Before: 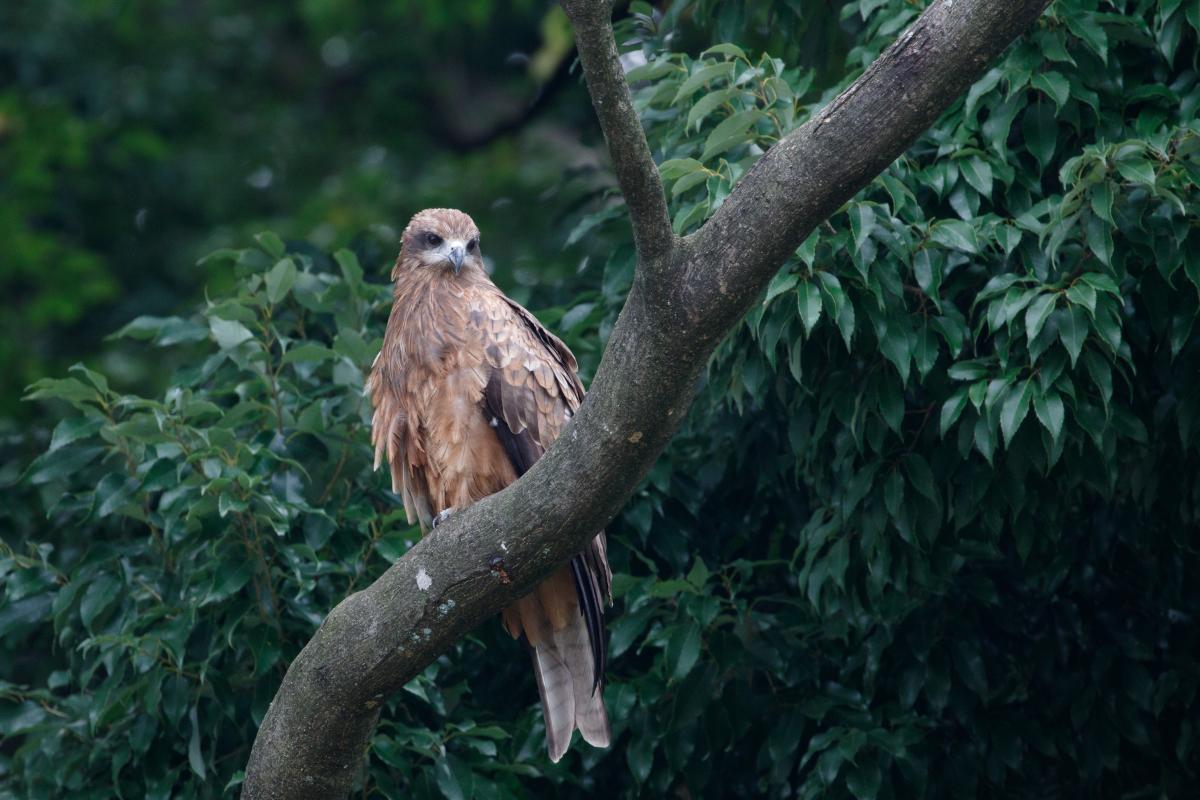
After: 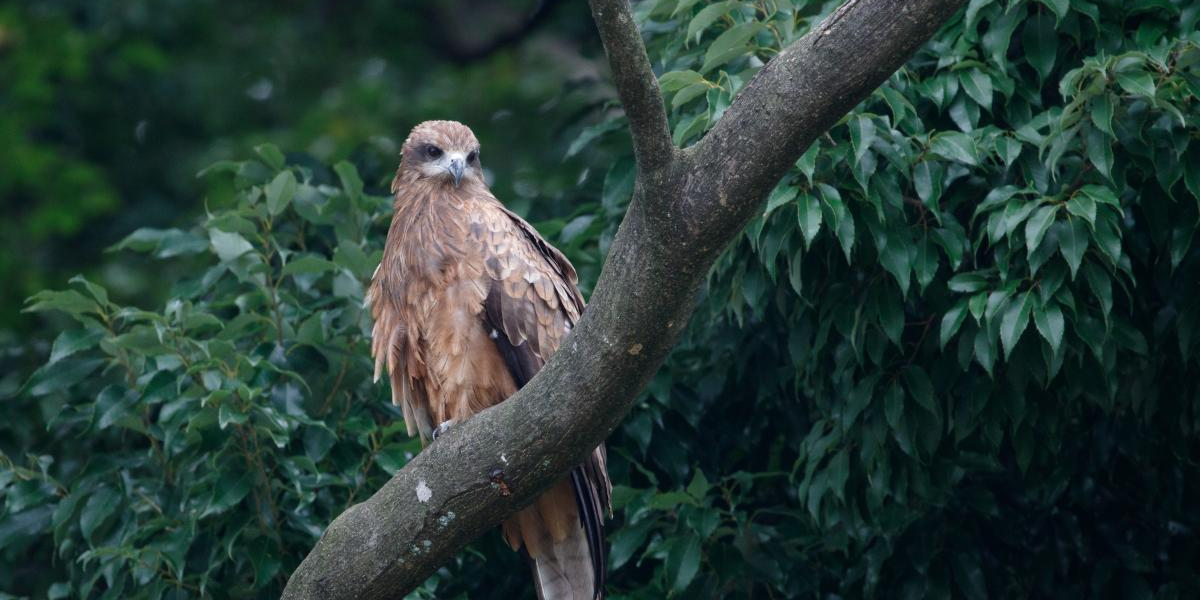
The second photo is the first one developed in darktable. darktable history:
crop: top 11.014%, bottom 13.872%
